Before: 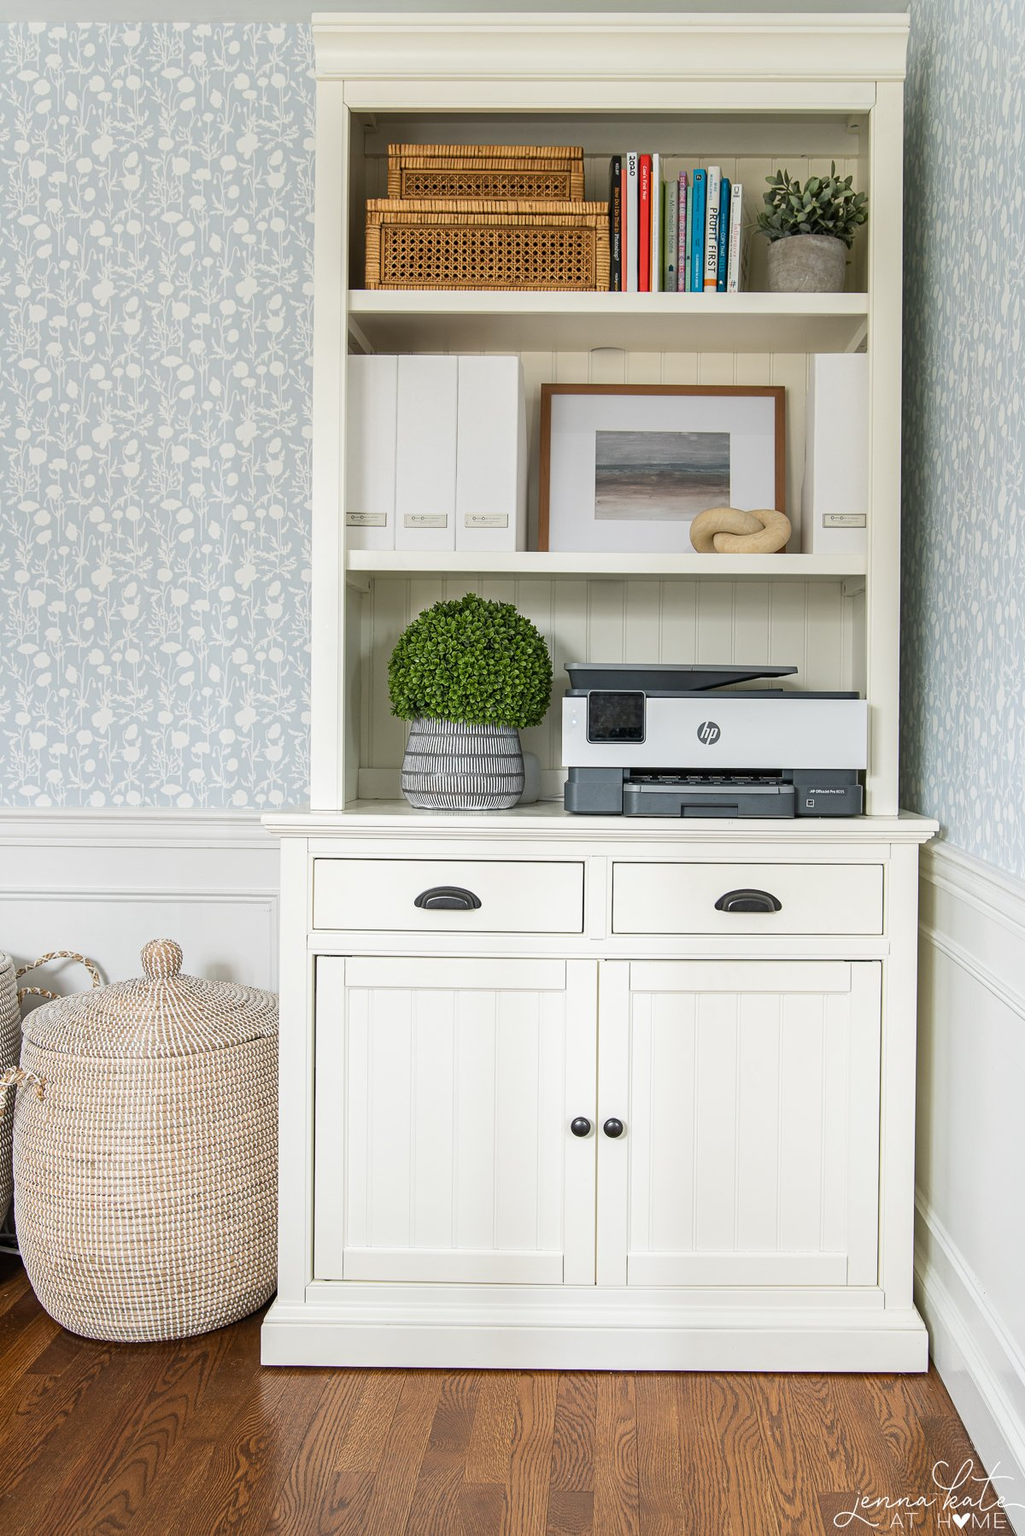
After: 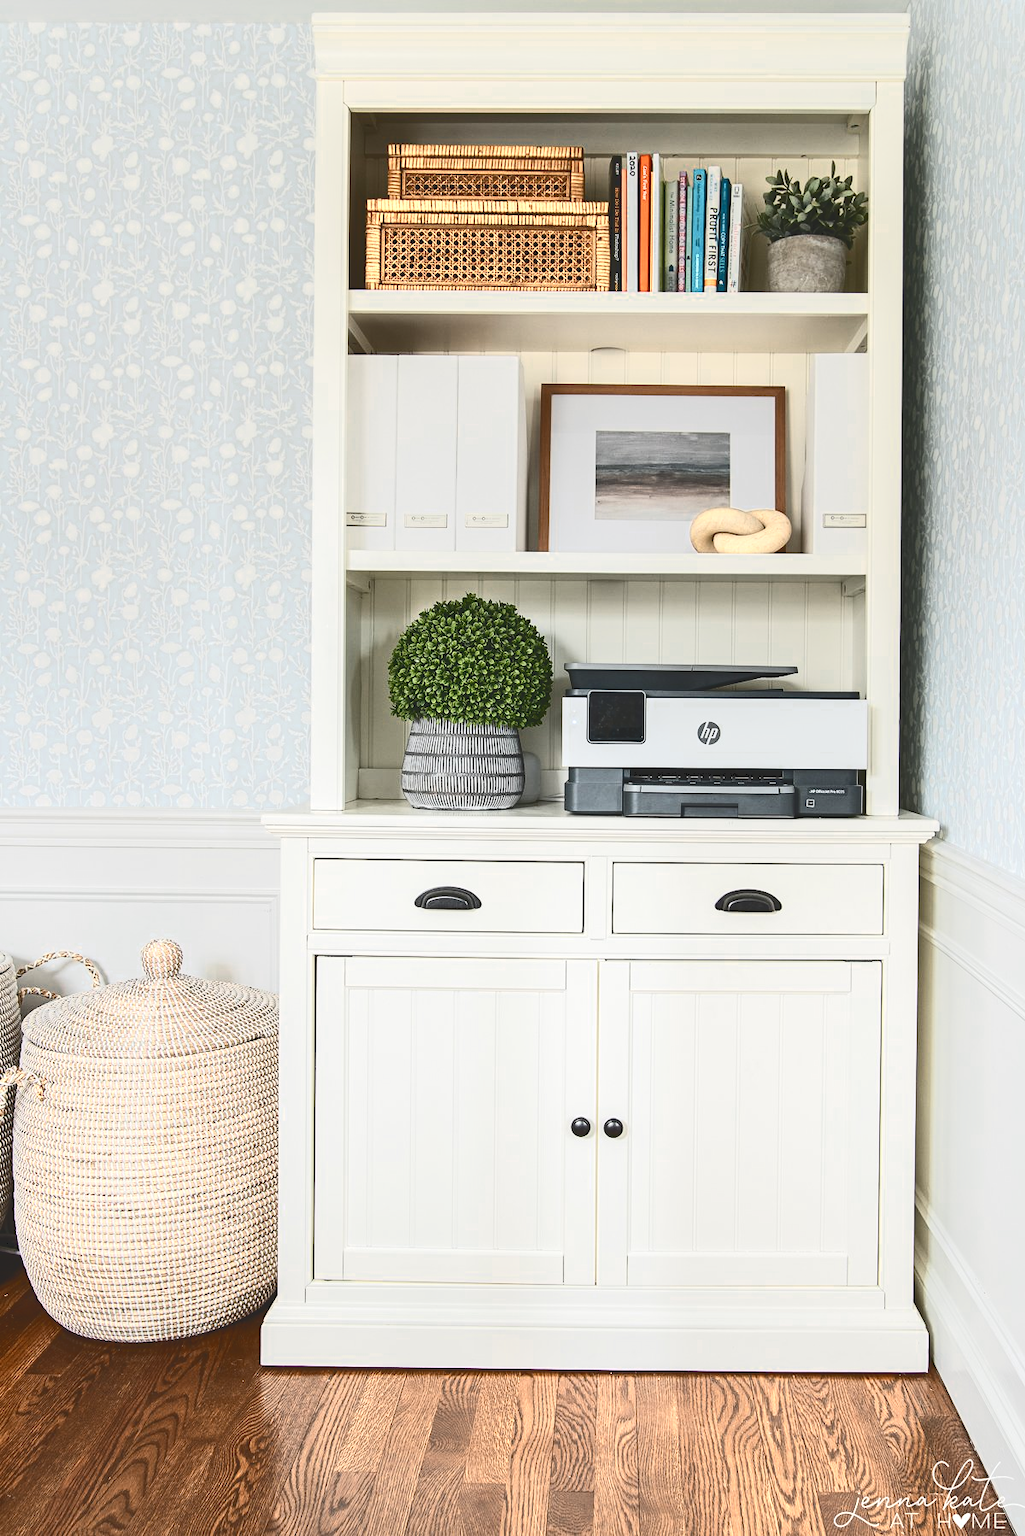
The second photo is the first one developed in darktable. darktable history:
color zones: curves: ch0 [(0.018, 0.548) (0.197, 0.654) (0.425, 0.447) (0.605, 0.658) (0.732, 0.579)]; ch1 [(0.105, 0.531) (0.224, 0.531) (0.386, 0.39) (0.618, 0.456) (0.732, 0.456) (0.956, 0.421)]; ch2 [(0.039, 0.583) (0.215, 0.465) (0.399, 0.544) (0.465, 0.548) (0.614, 0.447) (0.724, 0.43) (0.882, 0.623) (0.956, 0.632)]
tone curve: curves: ch0 [(0, 0) (0.003, 0.145) (0.011, 0.15) (0.025, 0.15) (0.044, 0.156) (0.069, 0.161) (0.1, 0.169) (0.136, 0.175) (0.177, 0.184) (0.224, 0.196) (0.277, 0.234) (0.335, 0.291) (0.399, 0.391) (0.468, 0.505) (0.543, 0.633) (0.623, 0.742) (0.709, 0.826) (0.801, 0.882) (0.898, 0.93) (1, 1)], color space Lab, independent channels, preserve colors none
